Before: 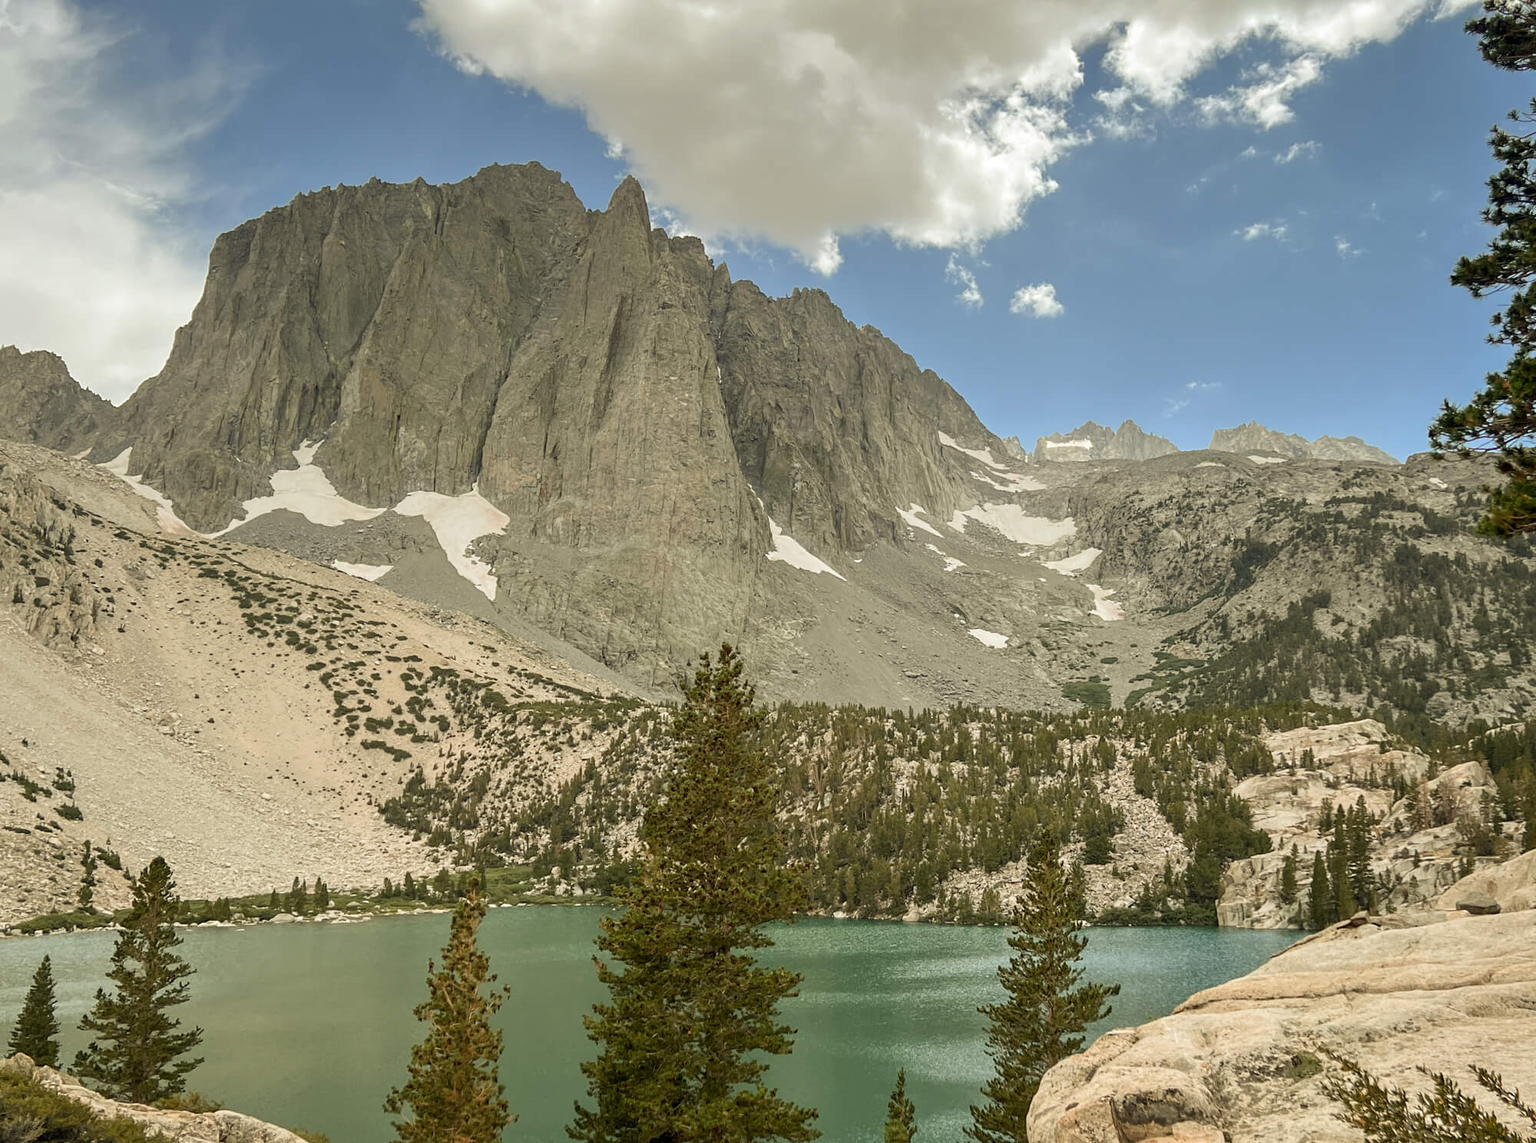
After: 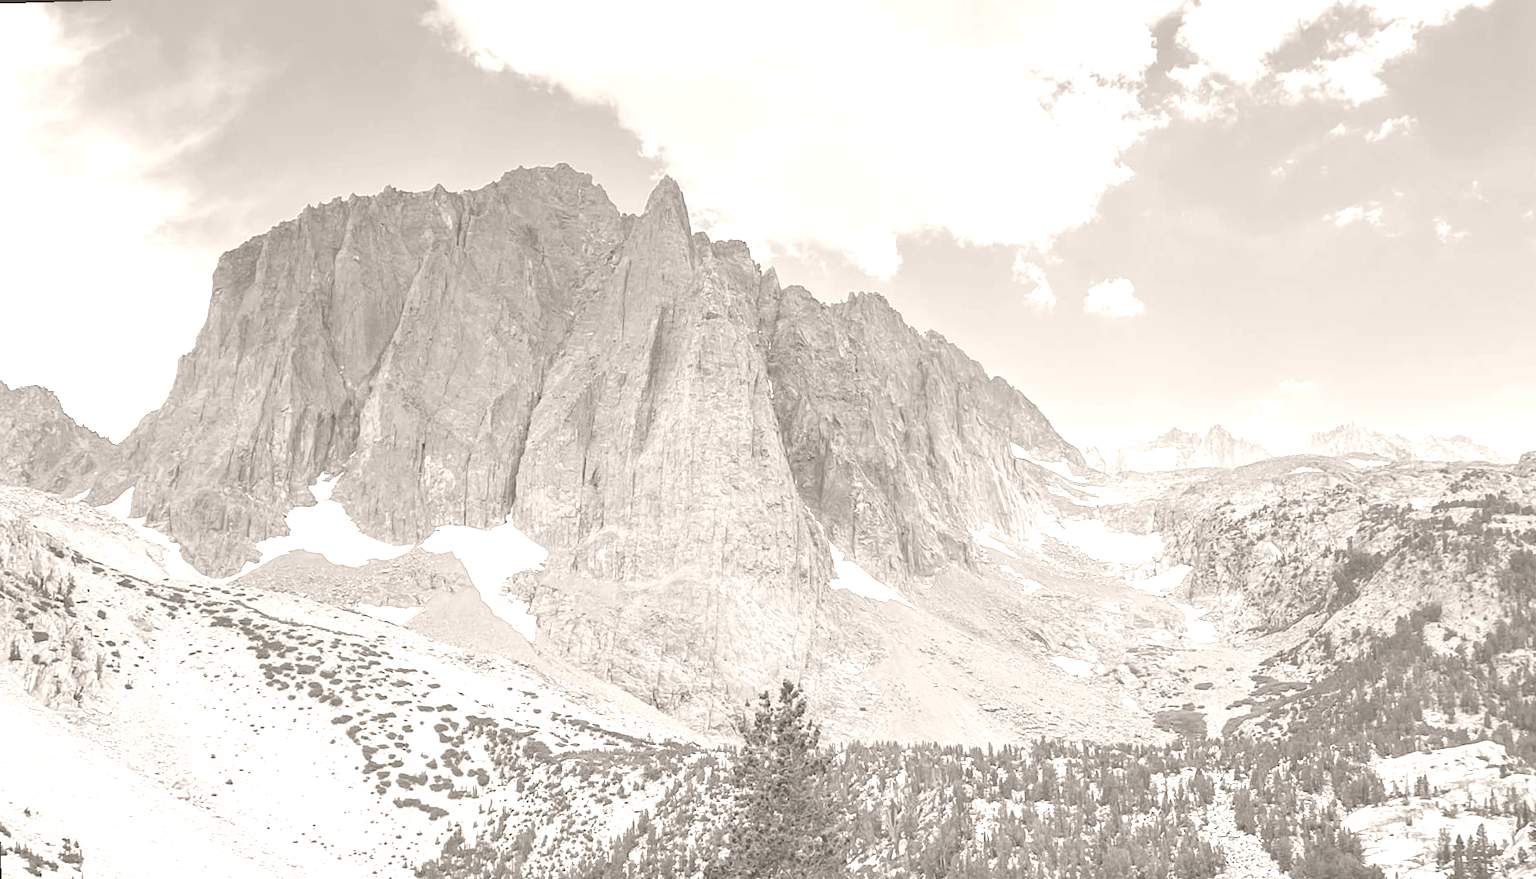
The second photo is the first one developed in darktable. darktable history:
colorize: hue 34.49°, saturation 35.33%, source mix 100%, lightness 55%, version 1
color correction: highlights a* -20.08, highlights b* 9.8, shadows a* -20.4, shadows b* -10.76
crop: left 1.509%, top 3.452%, right 7.696%, bottom 28.452%
rotate and perspective: rotation -1.77°, lens shift (horizontal) 0.004, automatic cropping off
